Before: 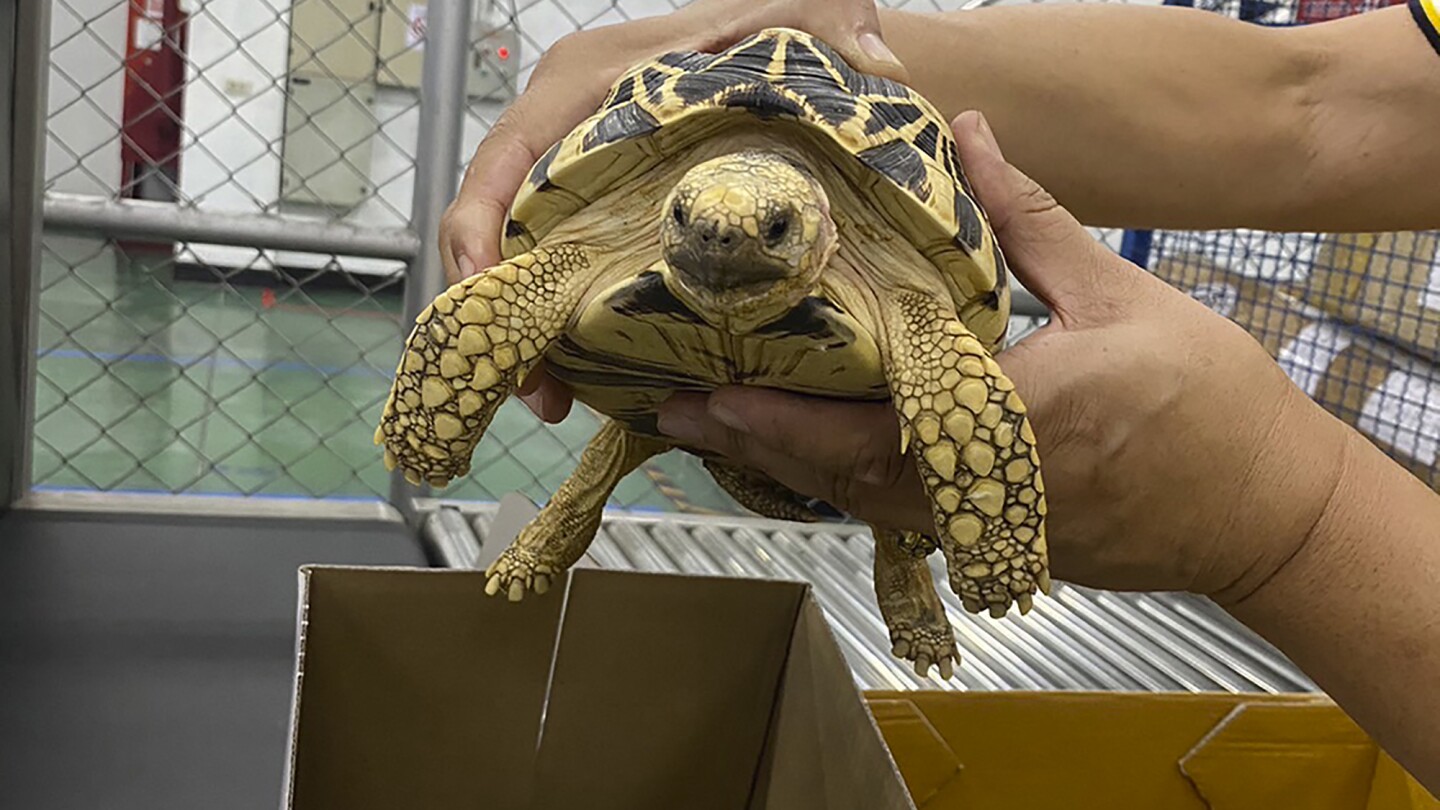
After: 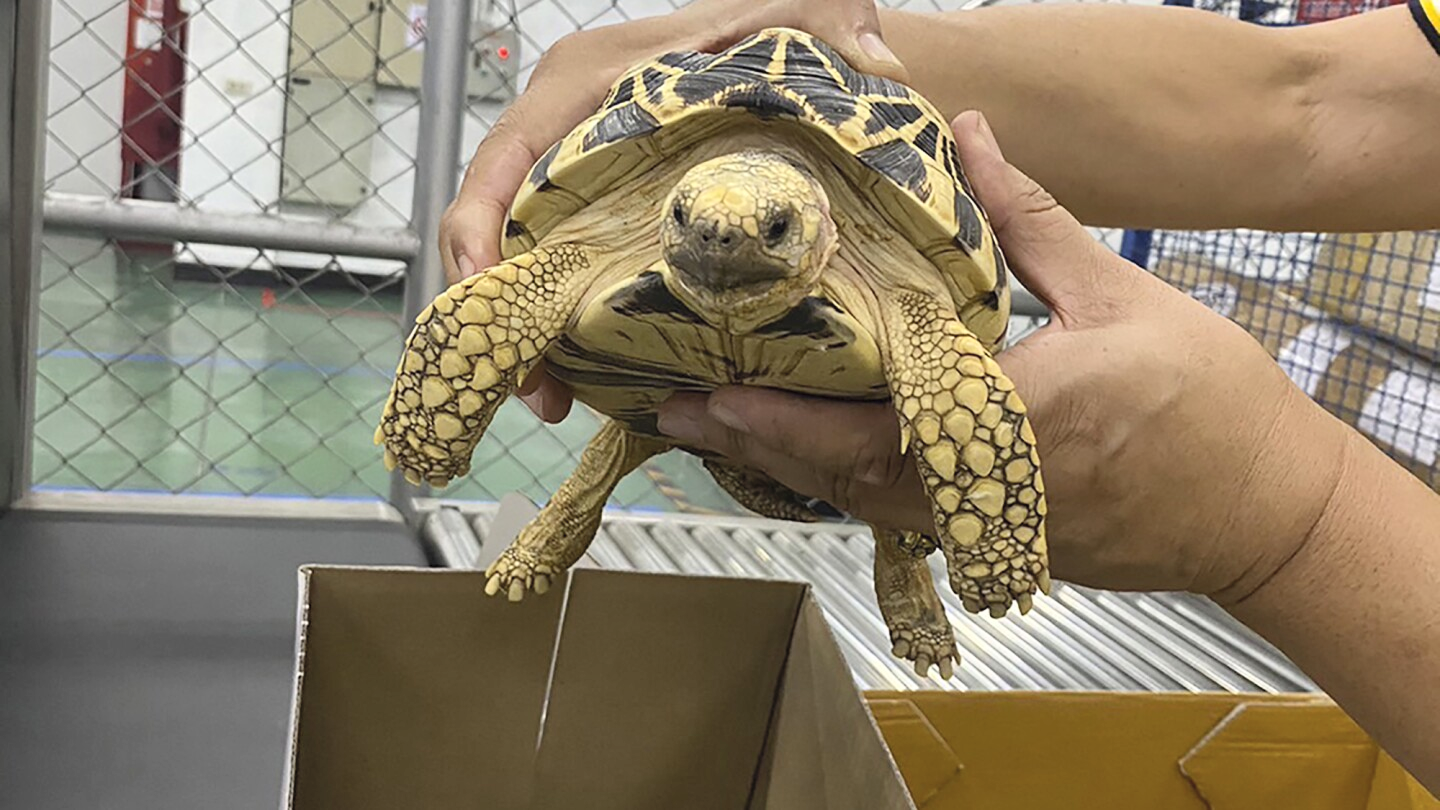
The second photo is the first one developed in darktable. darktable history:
base curve: preserve colors none
contrast brightness saturation: contrast 0.14, brightness 0.21
shadows and highlights: soften with gaussian
